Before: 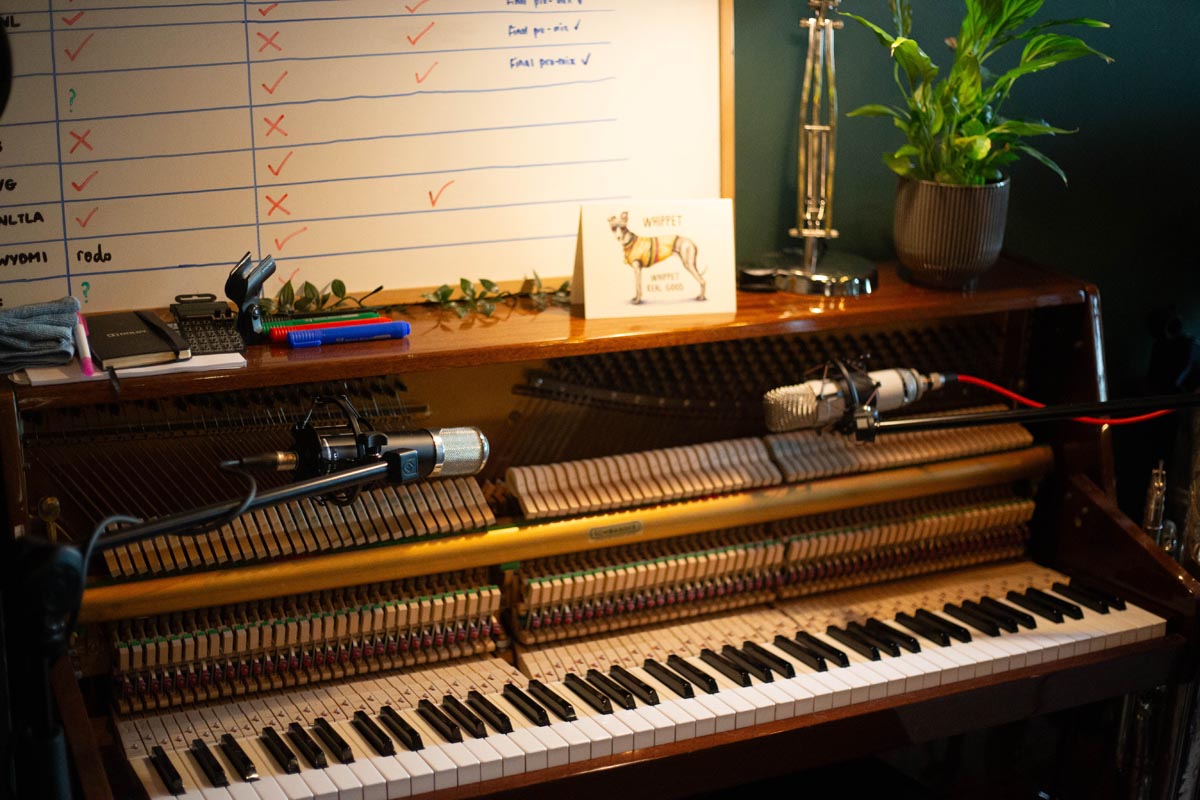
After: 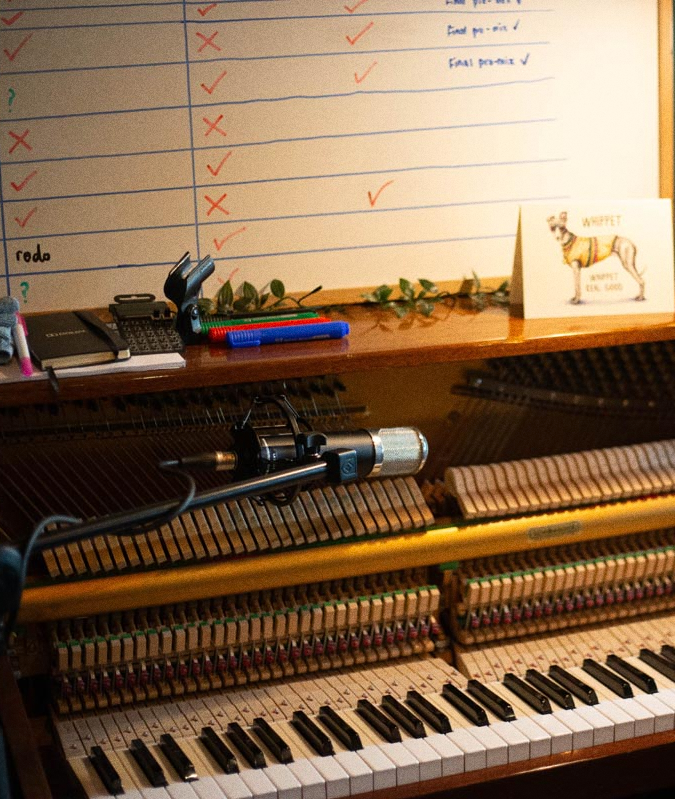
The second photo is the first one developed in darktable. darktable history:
base curve: exposure shift 0, preserve colors none
crop: left 5.114%, right 38.589%
grain: coarseness 0.09 ISO
